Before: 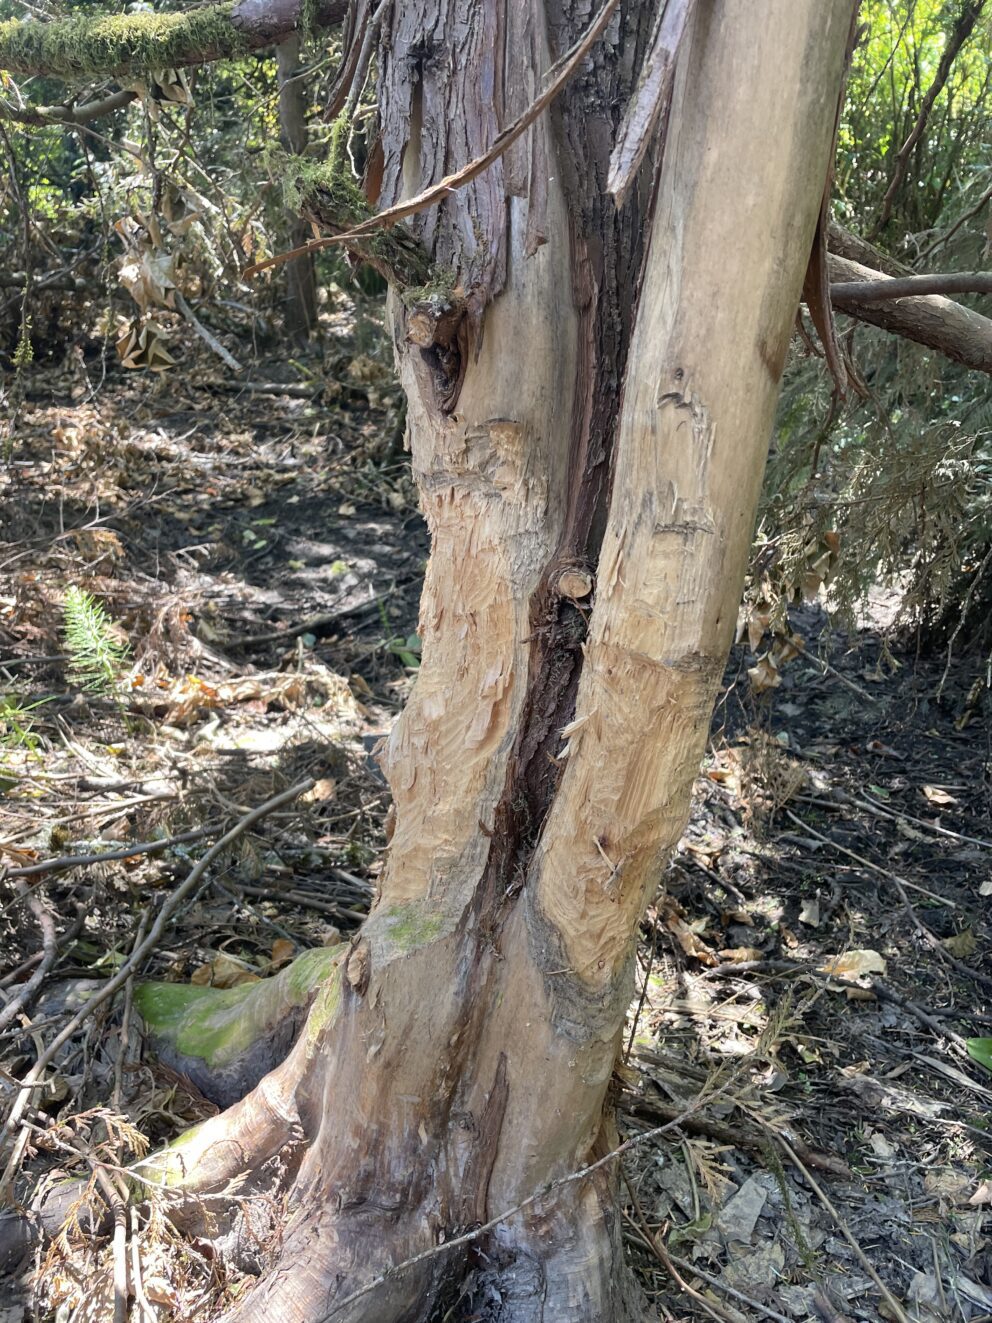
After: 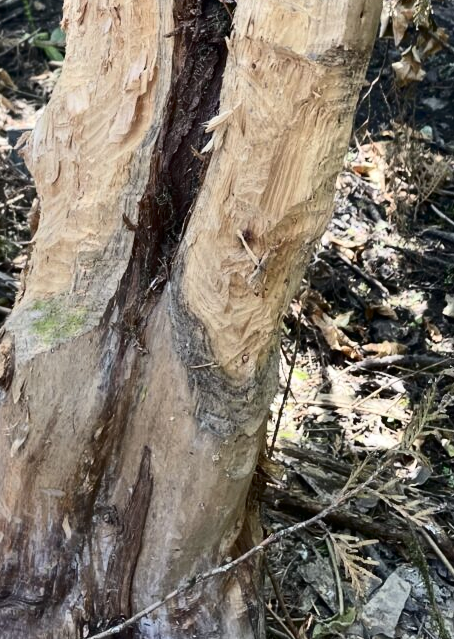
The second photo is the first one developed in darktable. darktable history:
contrast brightness saturation: contrast 0.28
crop: left 35.976%, top 45.819%, right 18.162%, bottom 5.807%
white balance: emerald 1
exposure: compensate highlight preservation false
